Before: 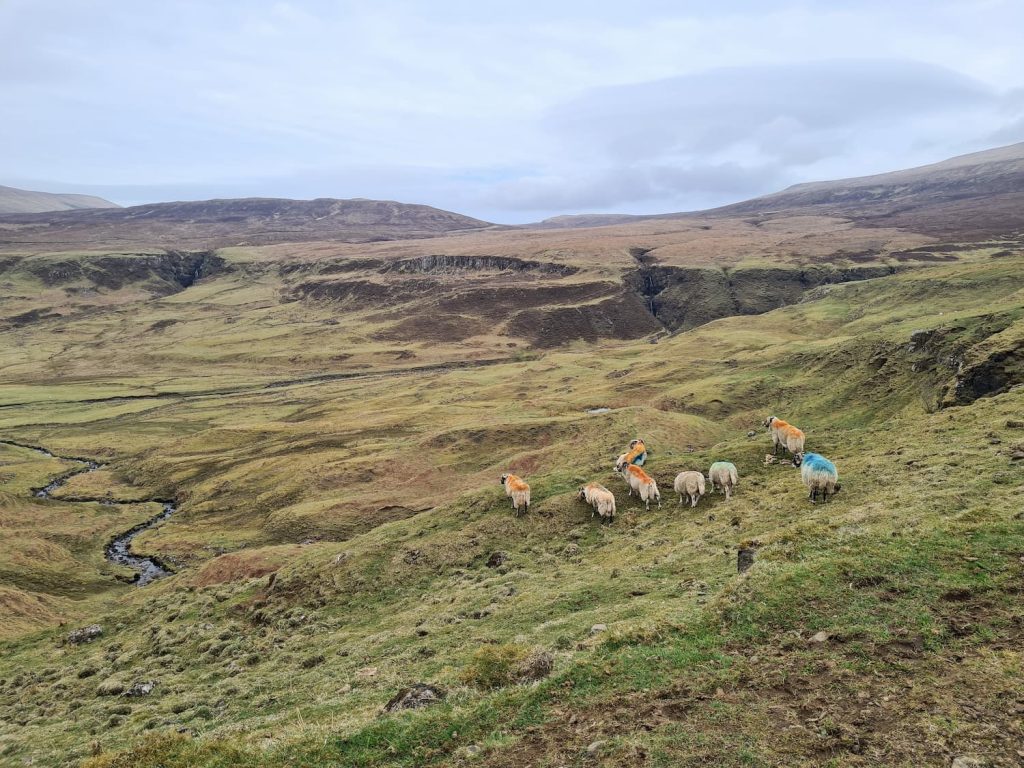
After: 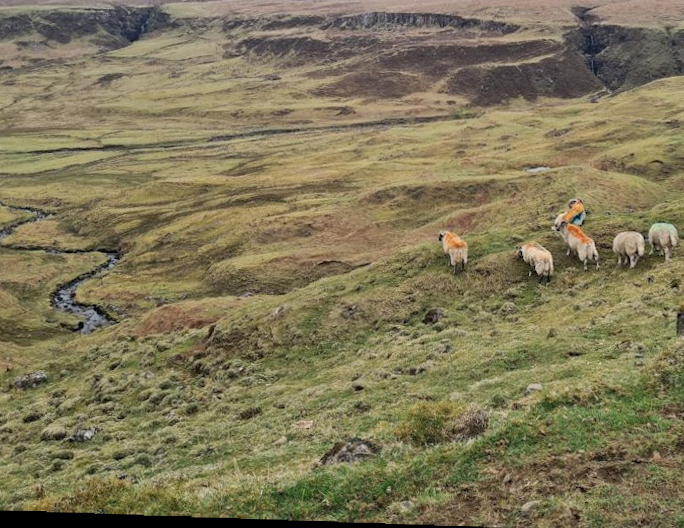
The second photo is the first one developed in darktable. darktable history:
rotate and perspective: lens shift (horizontal) -0.055, automatic cropping off
crop and rotate: angle -0.82°, left 3.85%, top 31.828%, right 27.992%
